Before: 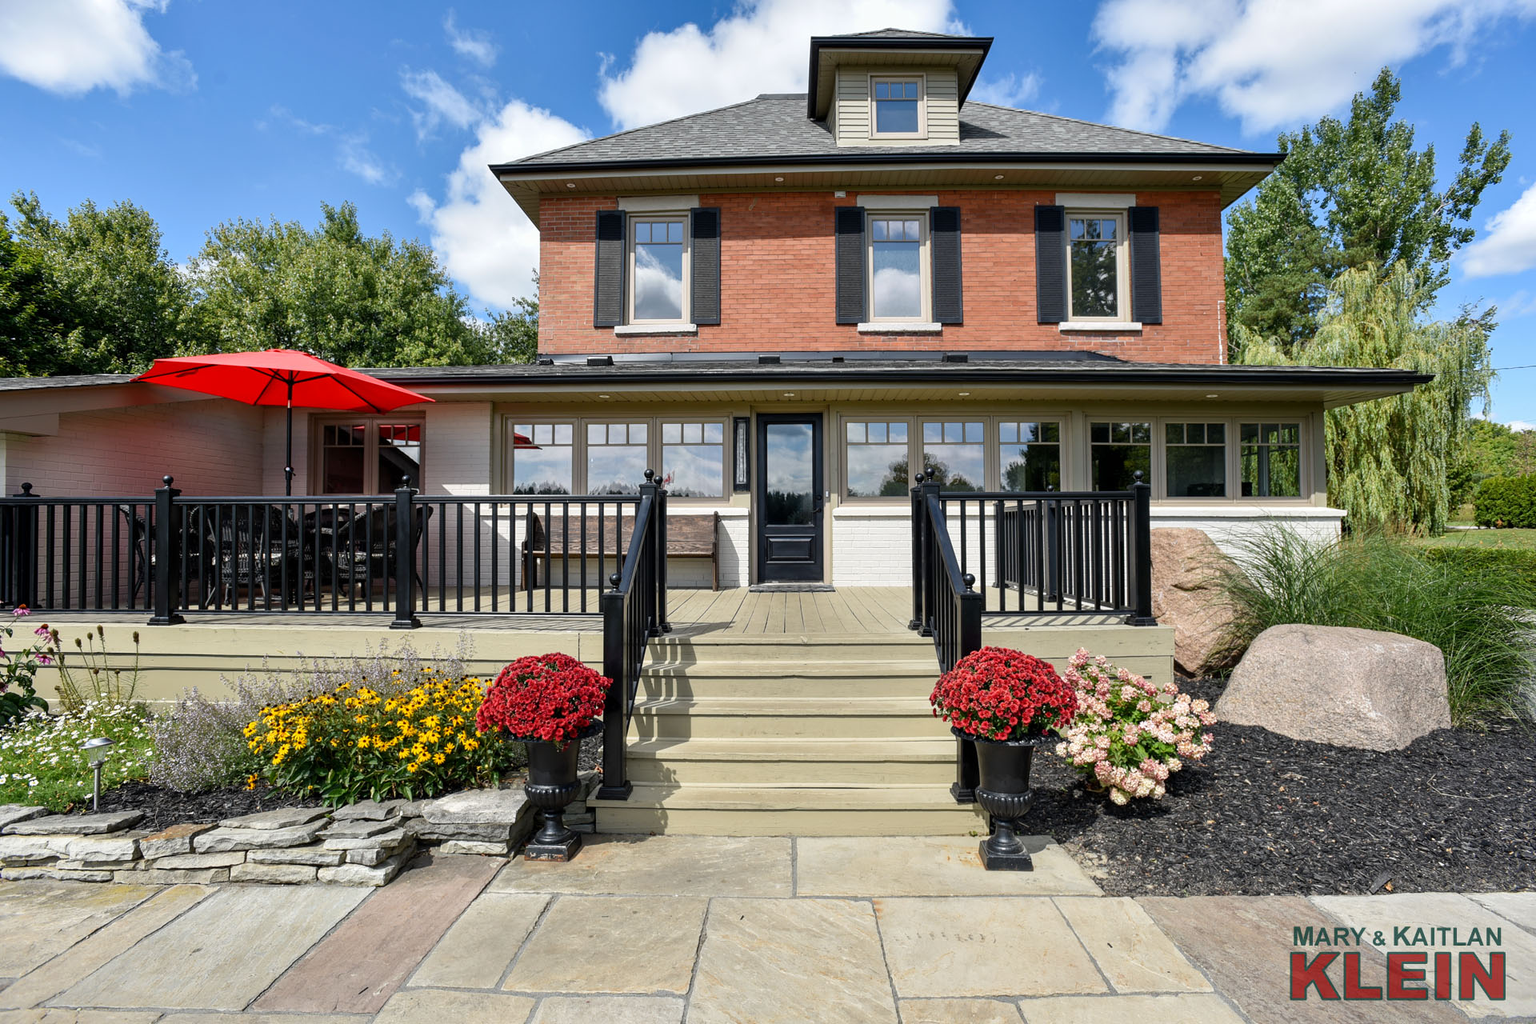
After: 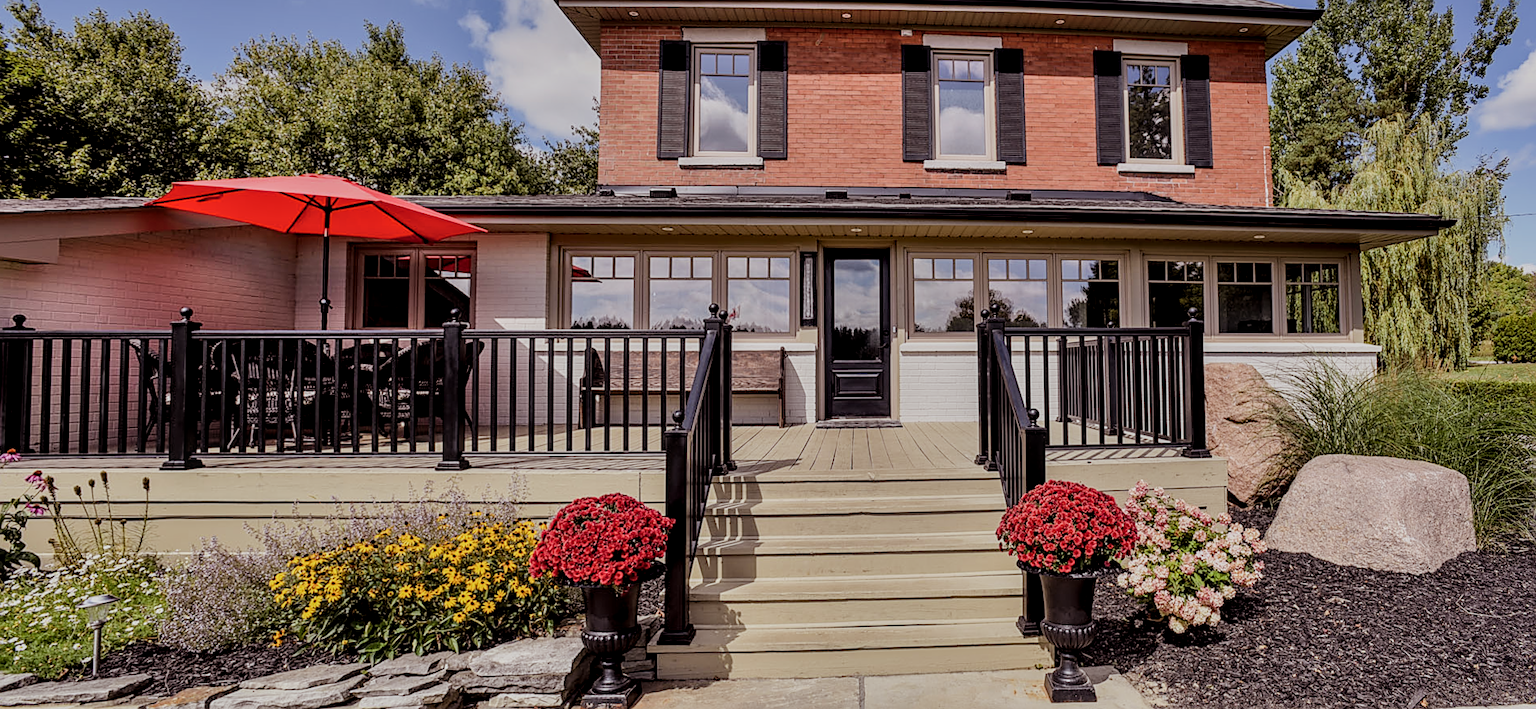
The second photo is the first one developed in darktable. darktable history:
filmic rgb: black relative exposure -7.32 EV, white relative exposure 5.09 EV, hardness 3.2
local contrast: detail 130%
rotate and perspective: rotation -0.013°, lens shift (vertical) -0.027, lens shift (horizontal) 0.178, crop left 0.016, crop right 0.989, crop top 0.082, crop bottom 0.918
graduated density: on, module defaults
rgb levels: mode RGB, independent channels, levels [[0, 0.474, 1], [0, 0.5, 1], [0, 0.5, 1]]
crop and rotate: top 12.5%, bottom 12.5%
shadows and highlights: highlights color adjustment 0%, soften with gaussian
sharpen: on, module defaults
